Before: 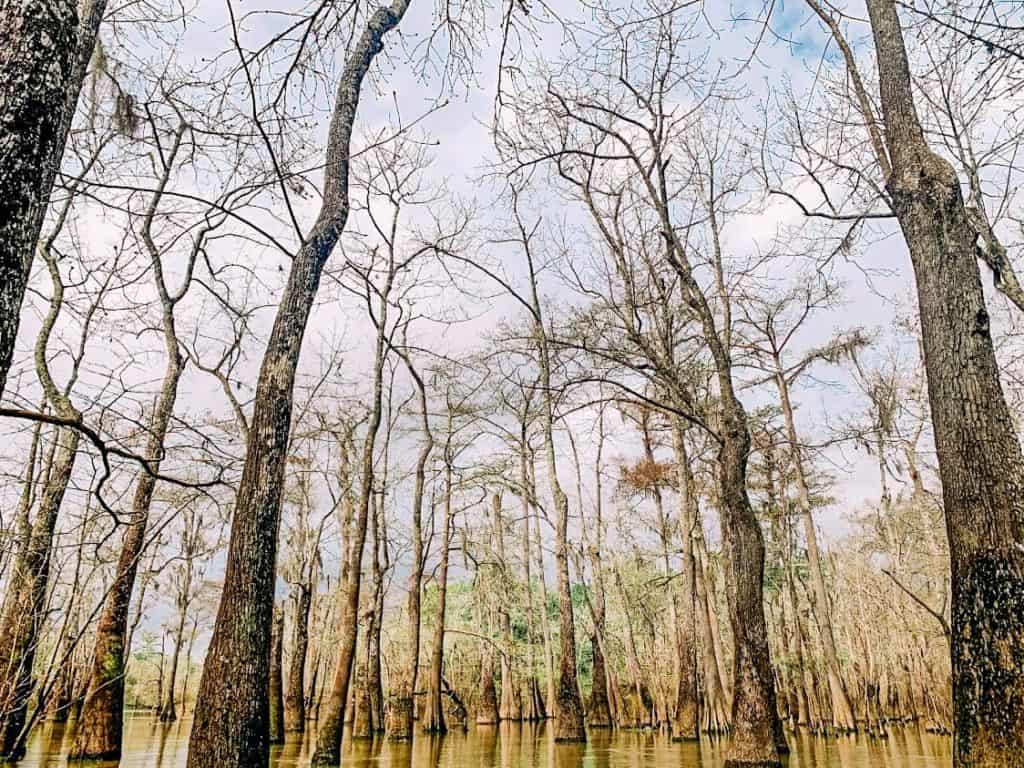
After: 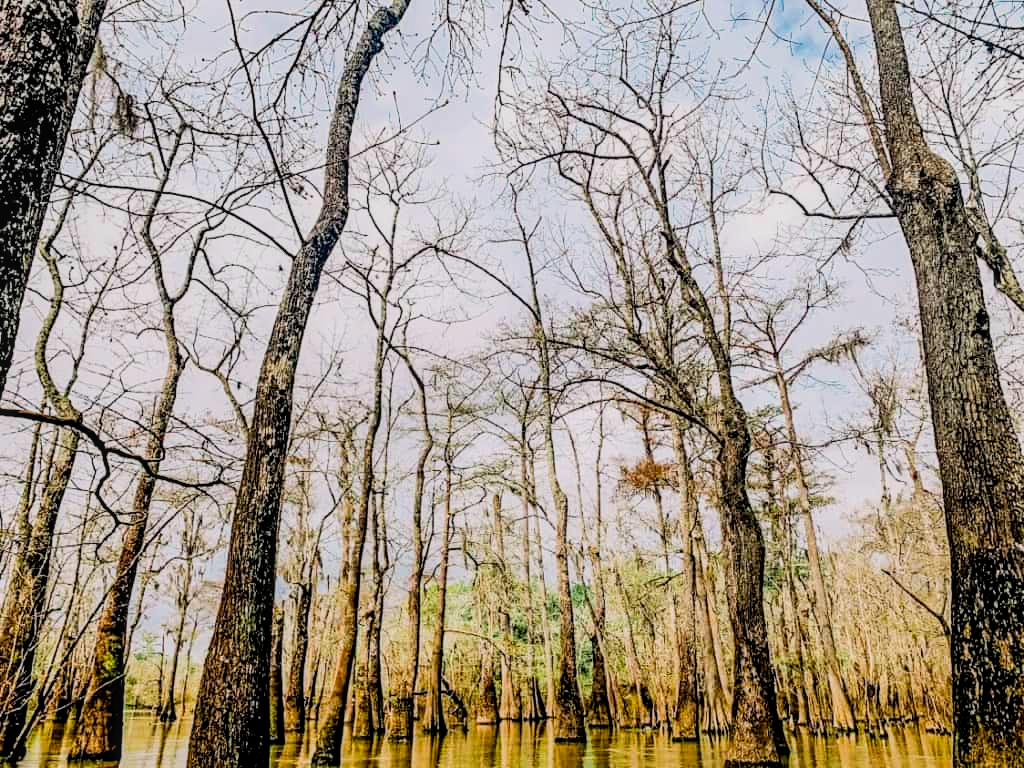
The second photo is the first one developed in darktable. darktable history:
color balance rgb: perceptual saturation grading › global saturation 25.841%, global vibrance 20%
local contrast: on, module defaults
tone equalizer: on, module defaults
filmic rgb: black relative exposure -5.07 EV, white relative exposure 3.98 EV, hardness 2.9, contrast 1.301, highlights saturation mix -28.9%
